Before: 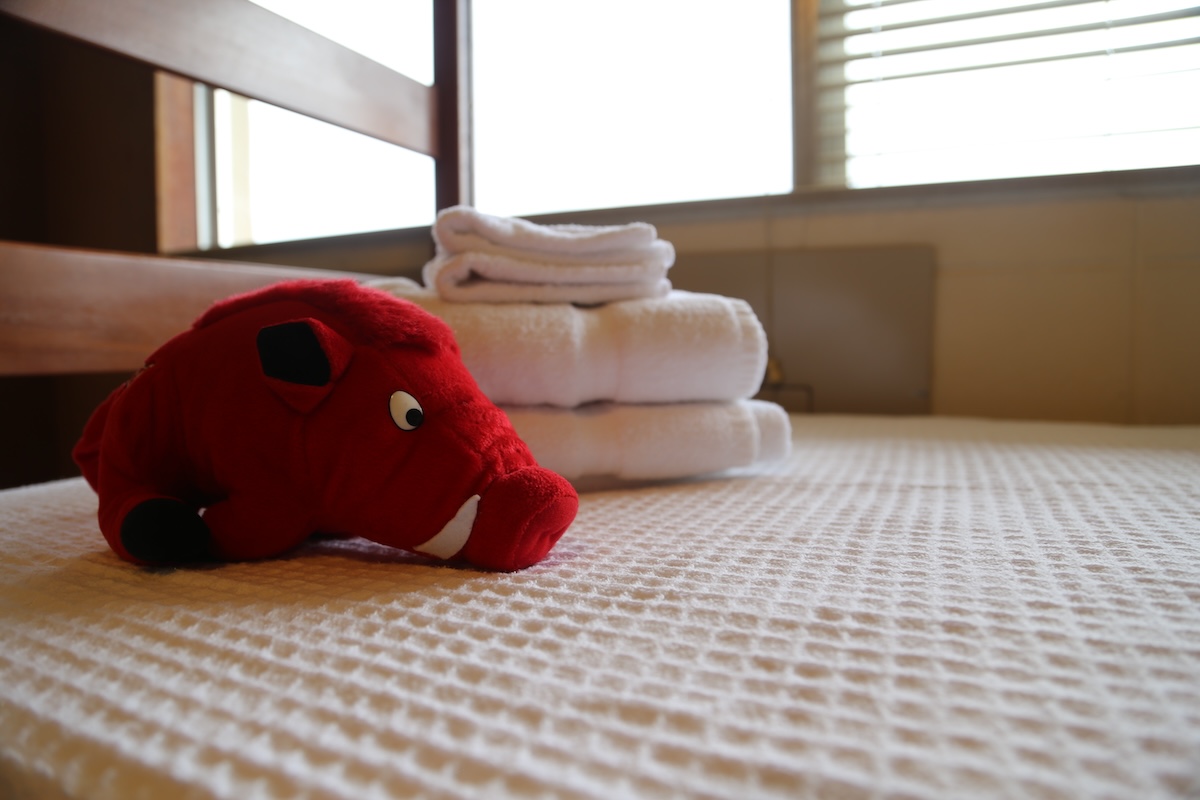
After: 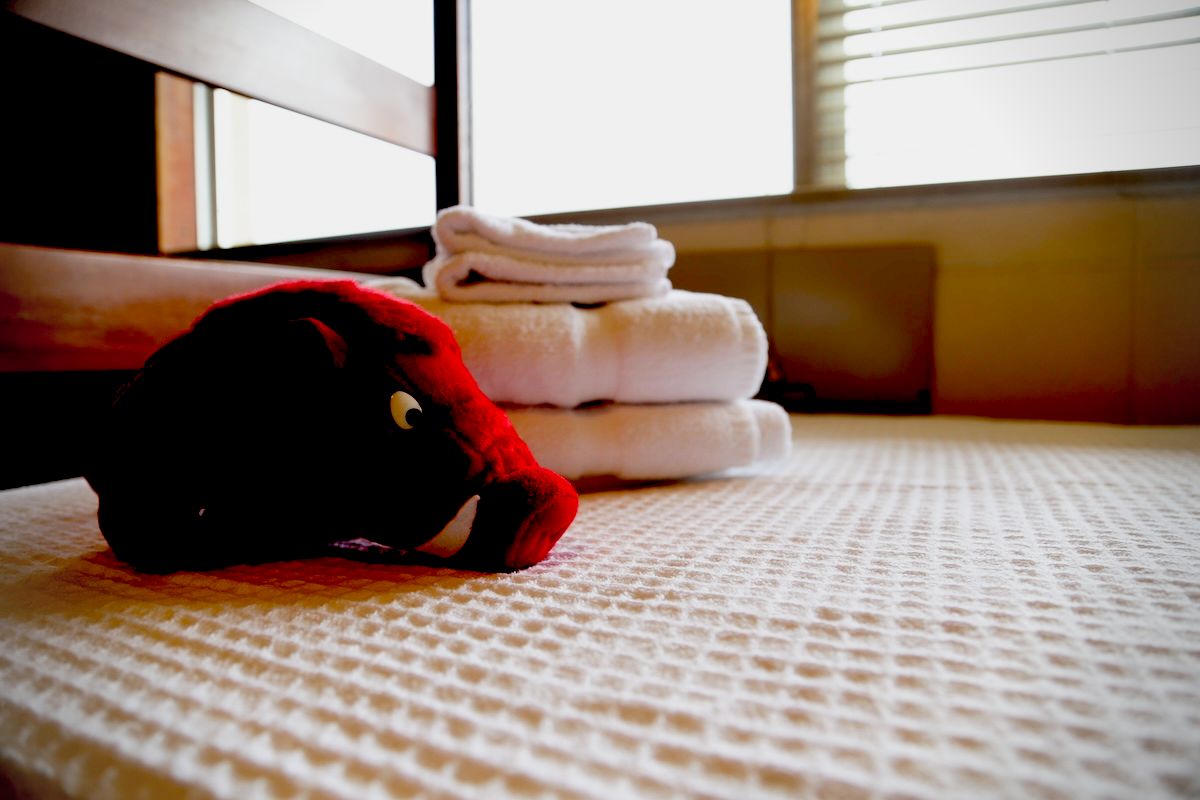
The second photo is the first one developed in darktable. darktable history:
base curve: curves: ch0 [(0, 0) (0.088, 0.125) (0.176, 0.251) (0.354, 0.501) (0.613, 0.749) (1, 0.877)], preserve colors none
vignetting: on, module defaults
exposure: black level correction 0.056, exposure -0.039 EV, compensate highlight preservation false
